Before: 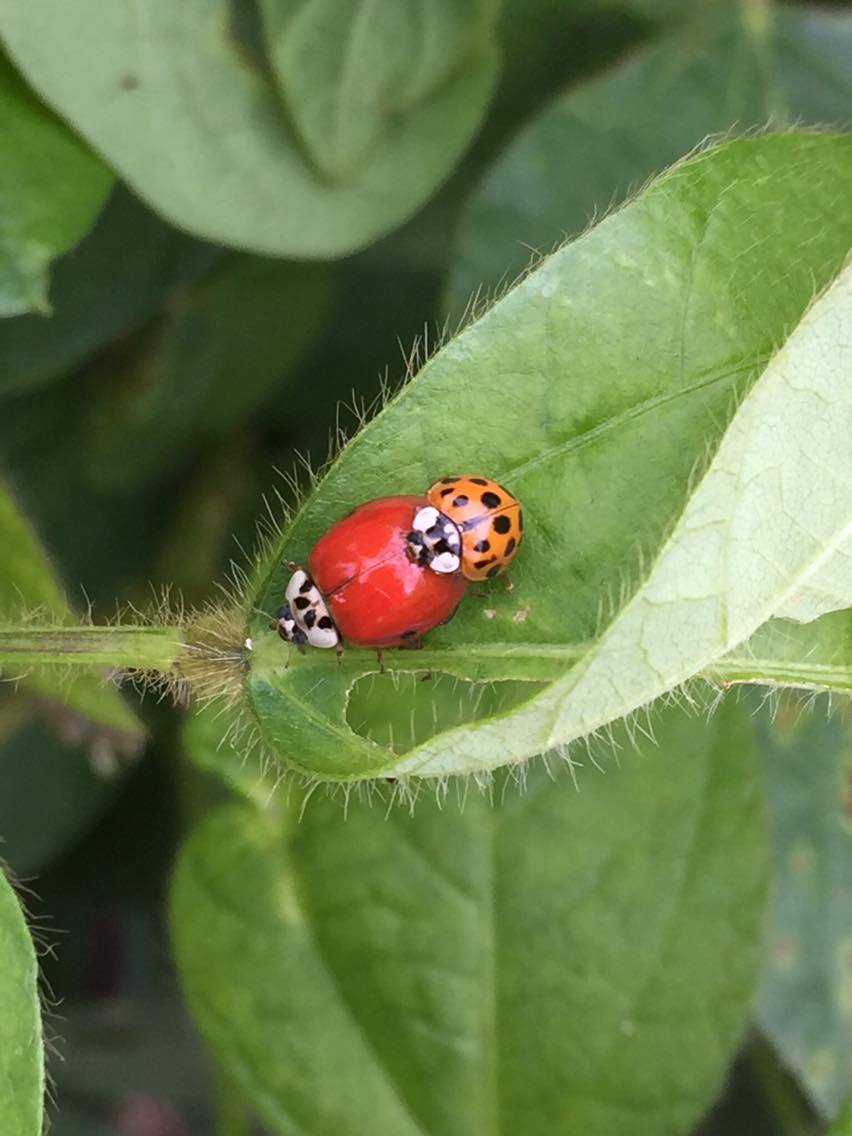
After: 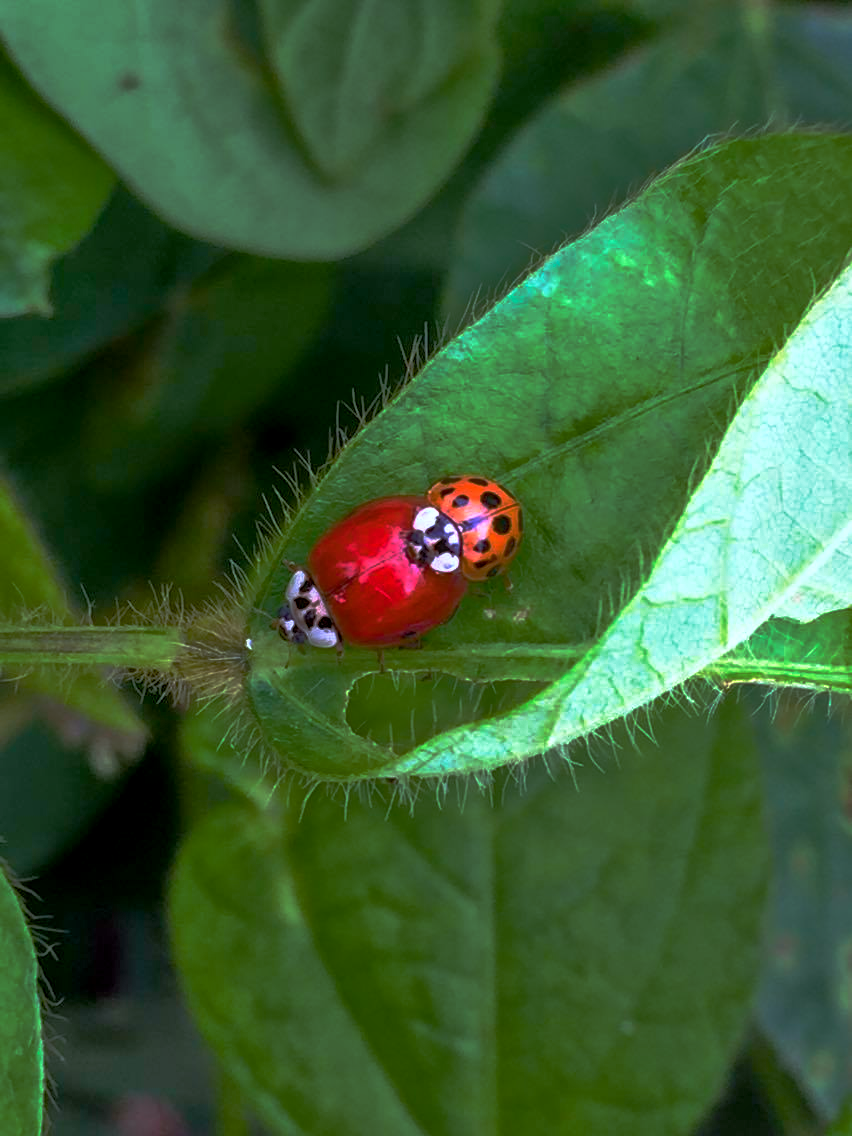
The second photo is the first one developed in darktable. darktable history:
color calibration: x 0.372, y 0.387, temperature 4284.43 K
color balance rgb: perceptual saturation grading › global saturation 20%, perceptual saturation grading › highlights -25.726%, perceptual saturation grading › shadows 24.83%, global vibrance 43.398%
tone equalizer: -8 EV -0.506 EV, -7 EV -0.307 EV, -6 EV -0.086 EV, -5 EV 0.426 EV, -4 EV 0.95 EV, -3 EV 0.805 EV, -2 EV -0.006 EV, -1 EV 0.143 EV, +0 EV -0.031 EV, mask exposure compensation -0.489 EV
local contrast: on, module defaults
base curve: curves: ch0 [(0, 0) (0.564, 0.291) (0.802, 0.731) (1, 1)], preserve colors none
